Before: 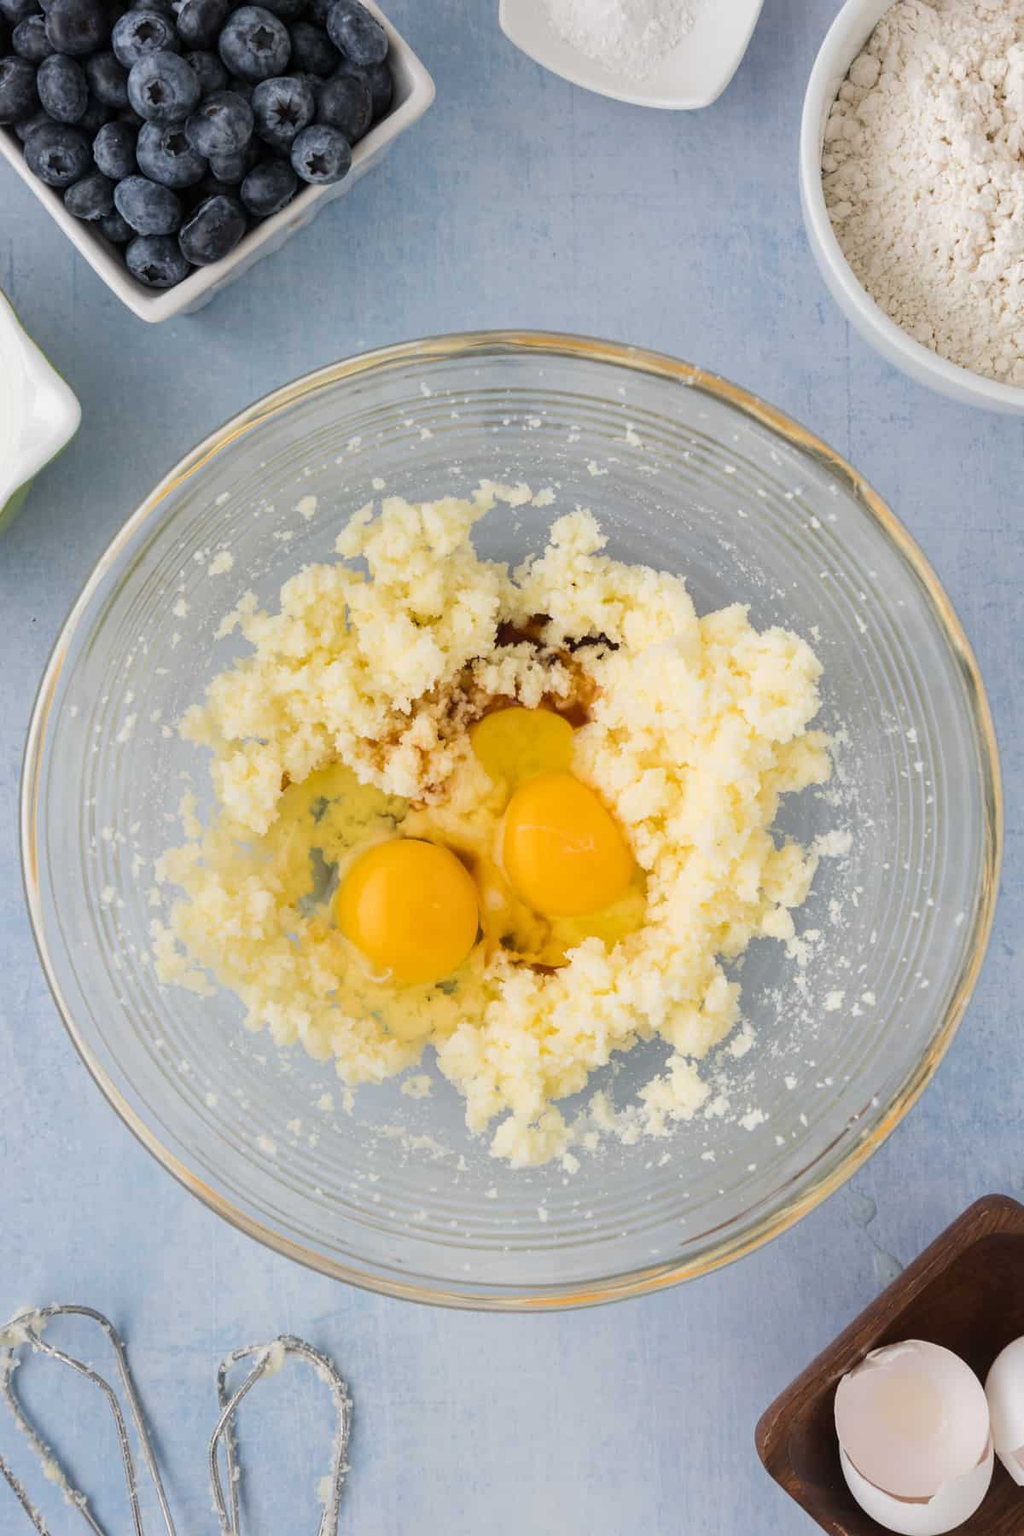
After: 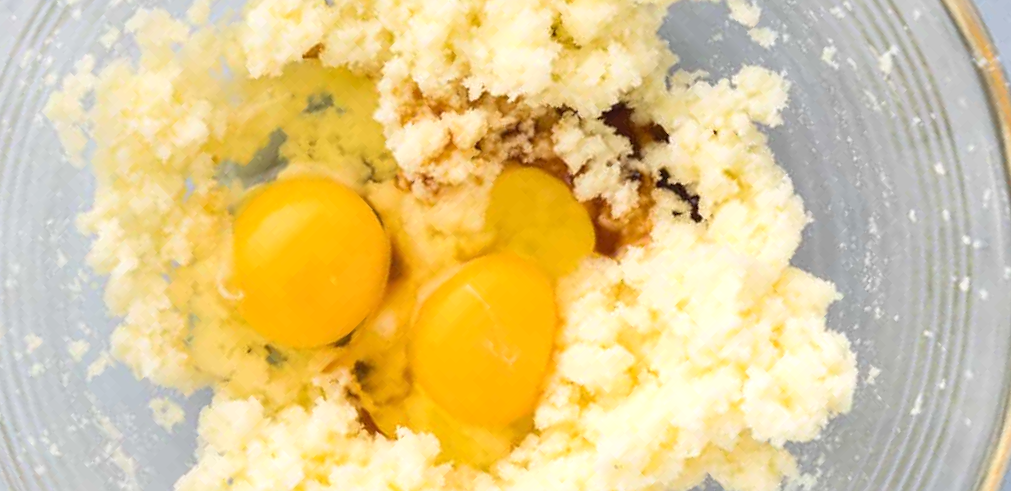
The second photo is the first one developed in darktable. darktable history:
crop and rotate: angle -45.63°, top 16.145%, right 0.843%, bottom 11.666%
exposure: exposure 0.337 EV, compensate exposure bias true, compensate highlight preservation false
